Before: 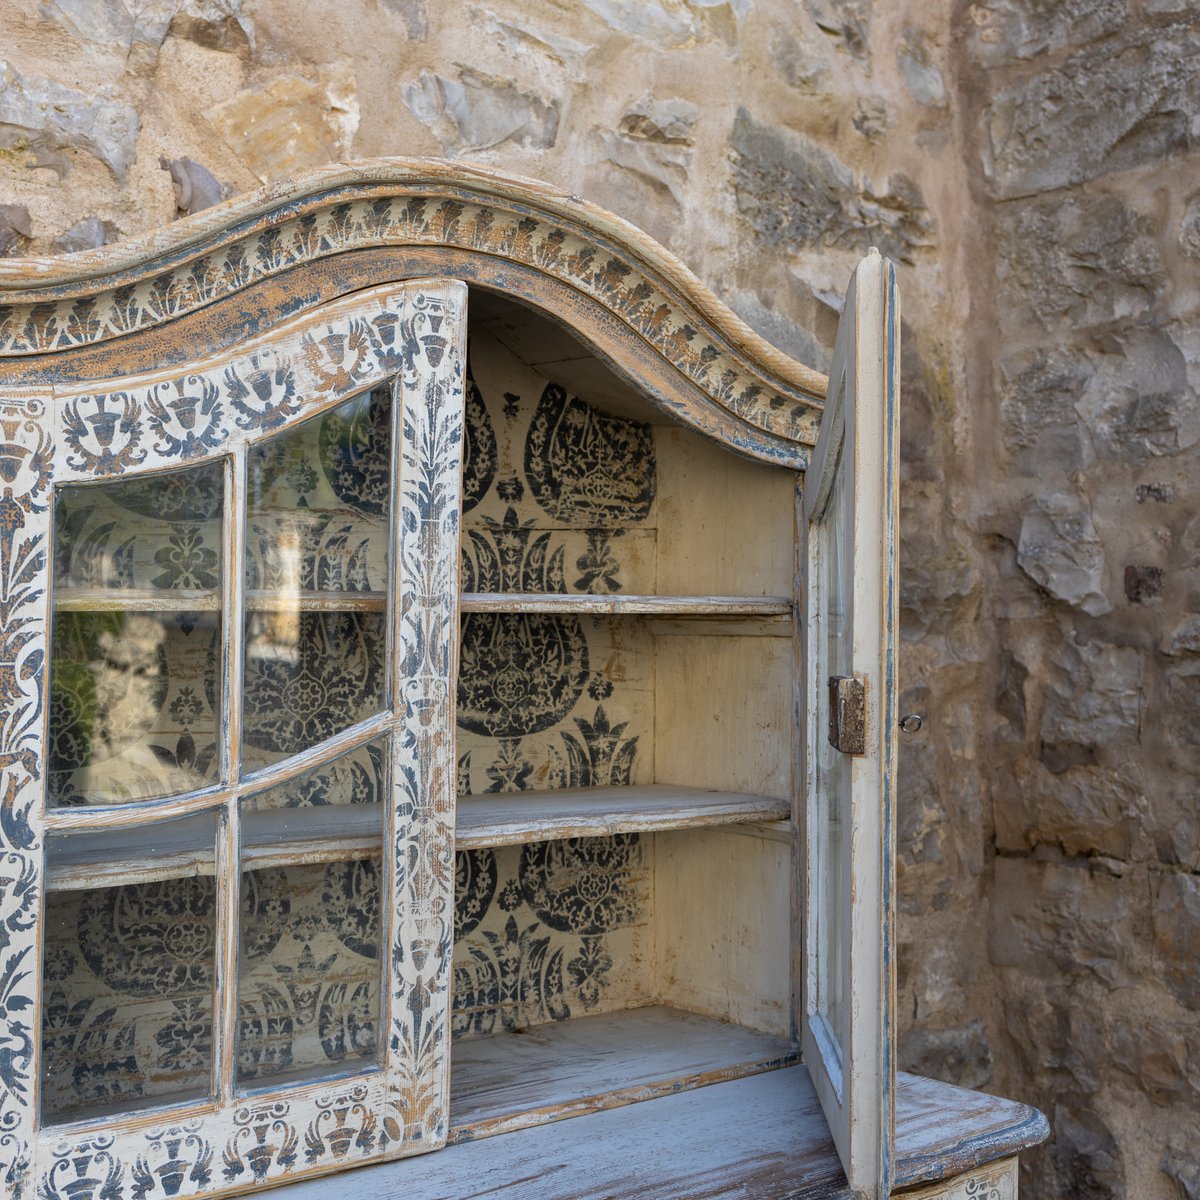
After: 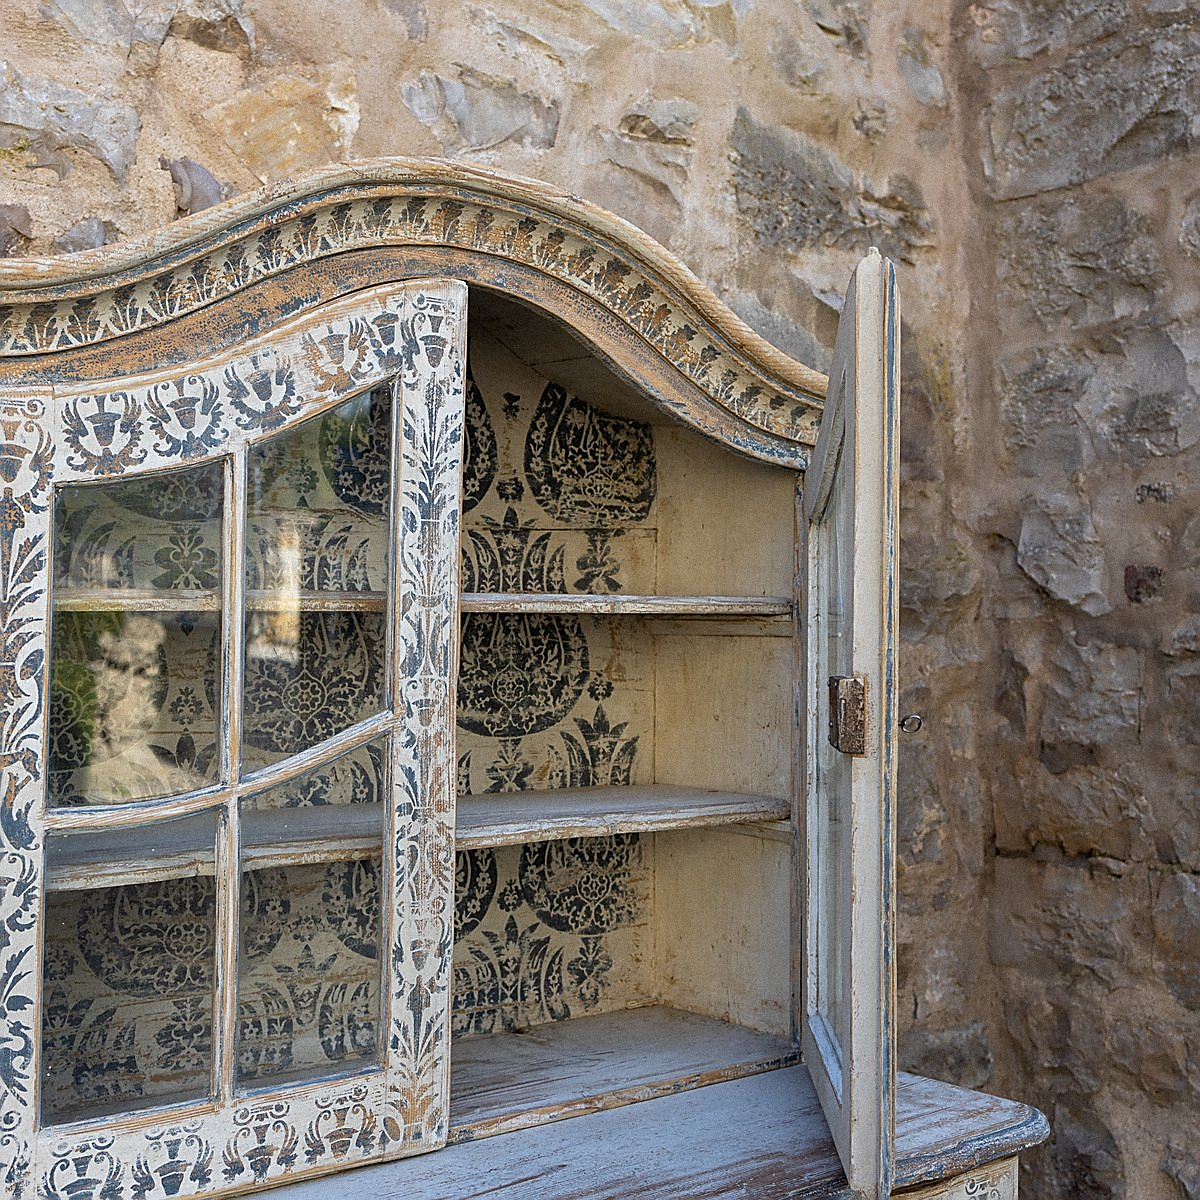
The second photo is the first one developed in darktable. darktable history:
sharpen: radius 1.4, amount 1.25, threshold 0.7
grain: mid-tones bias 0%
